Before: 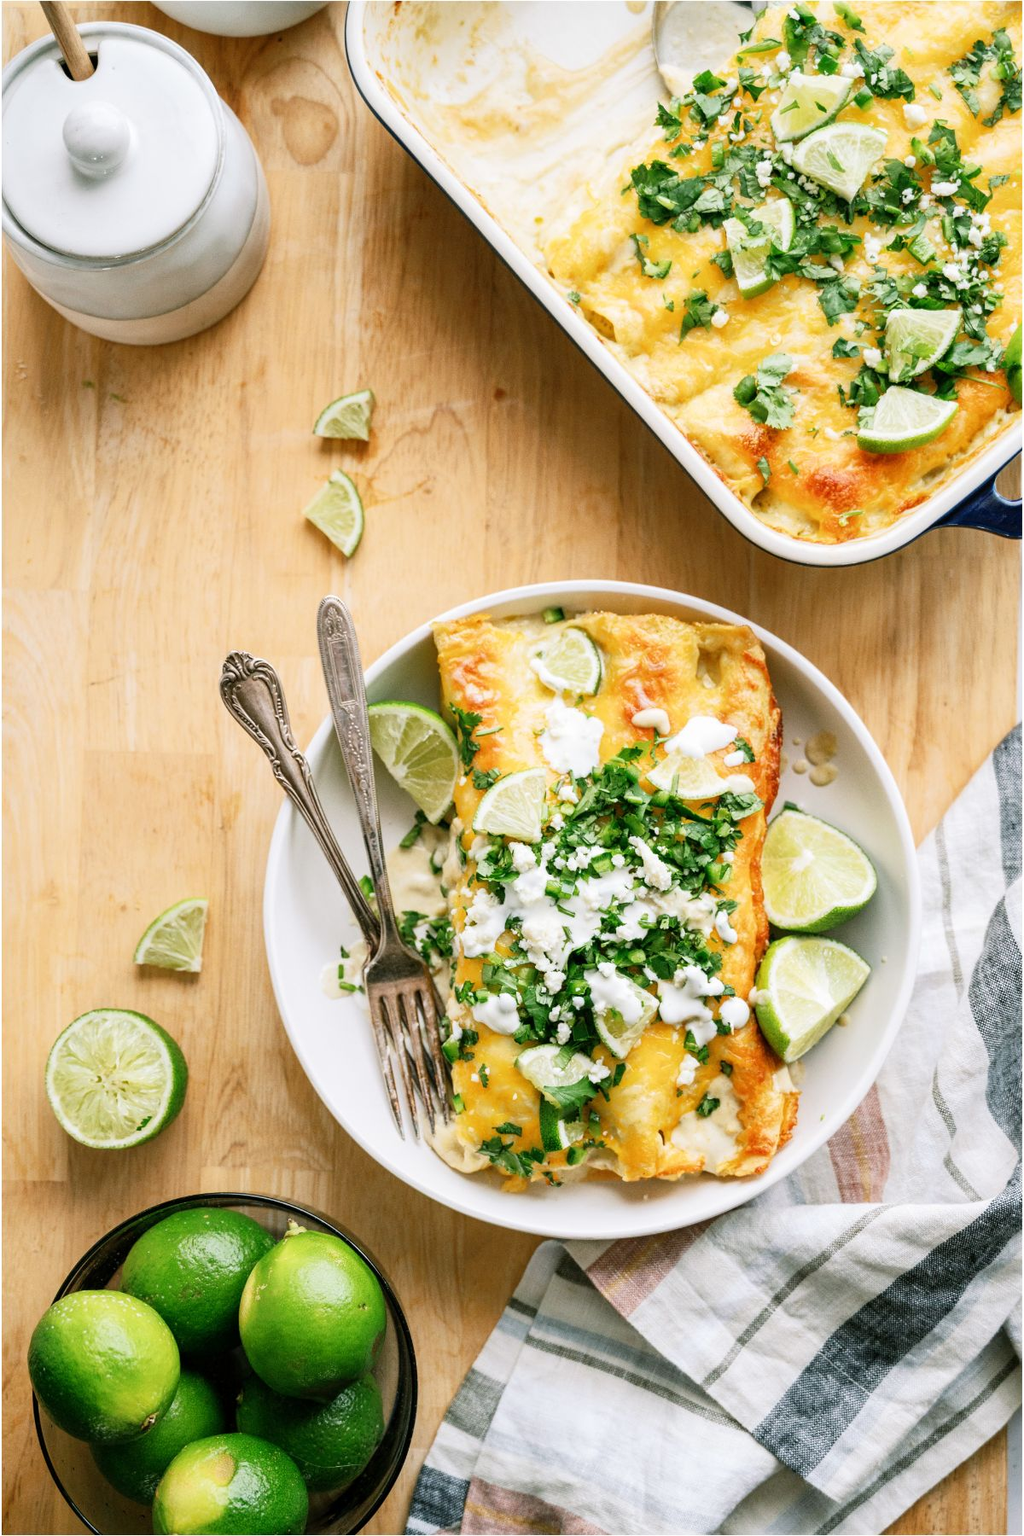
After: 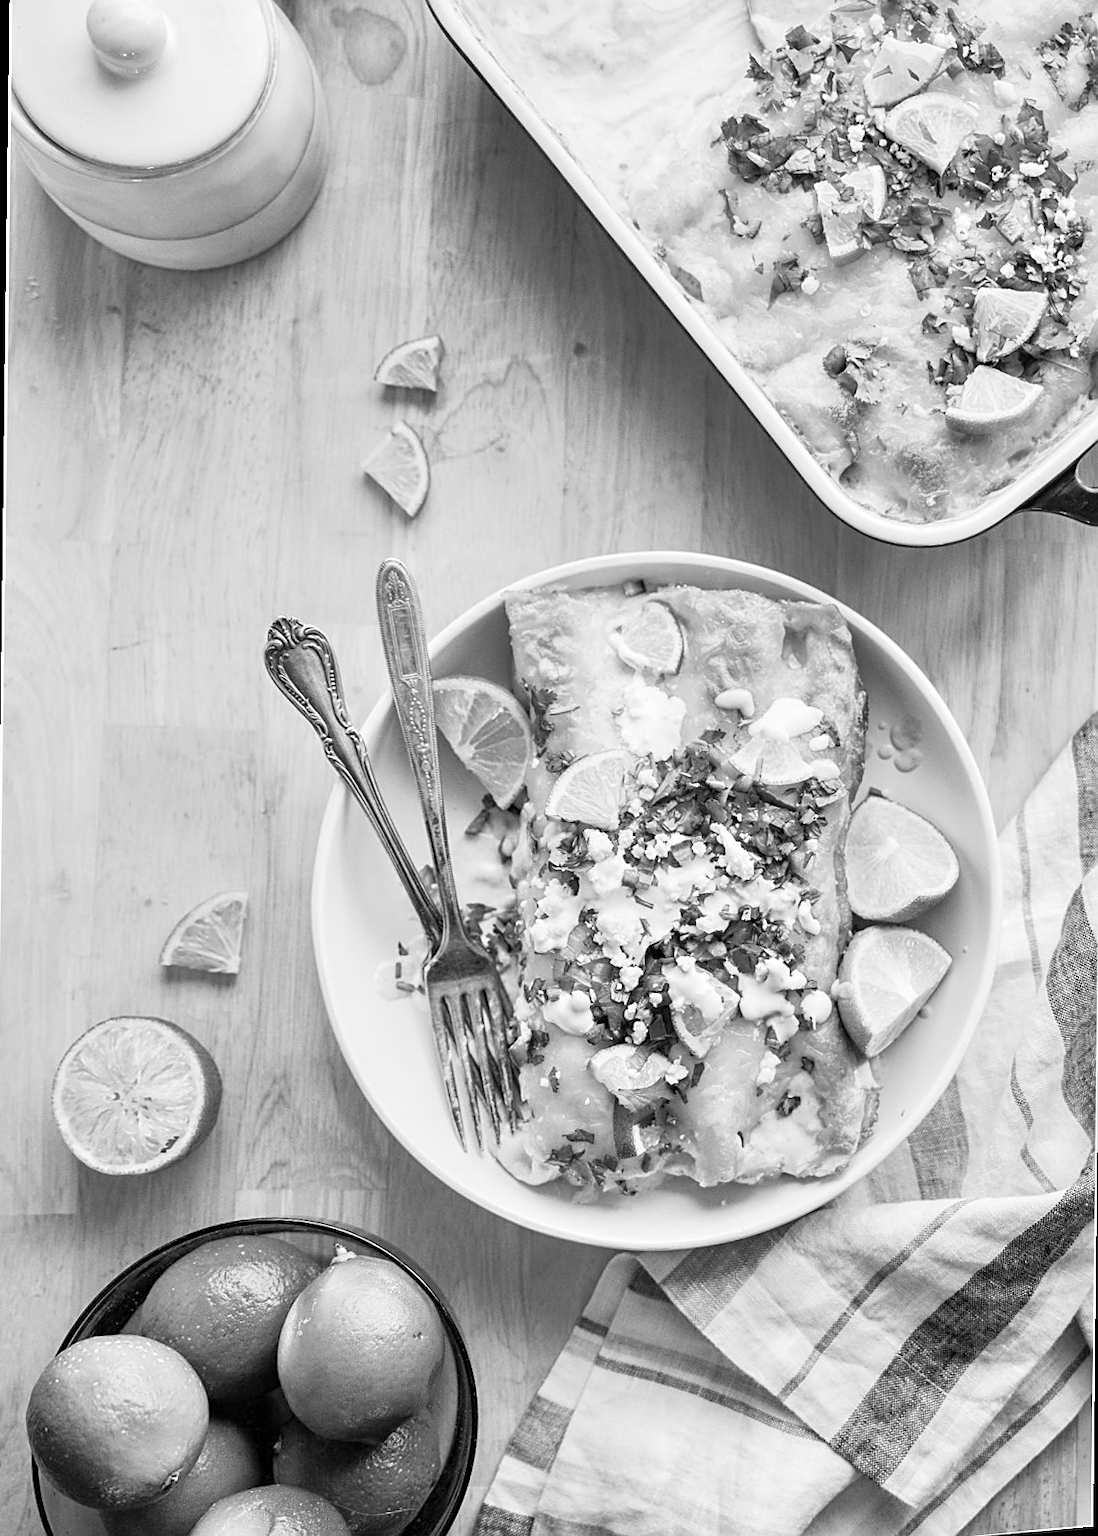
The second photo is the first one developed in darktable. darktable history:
sharpen: on, module defaults
tone equalizer: -8 EV 1 EV, -7 EV 1 EV, -6 EV 1 EV, -5 EV 1 EV, -4 EV 1 EV, -3 EV 0.75 EV, -2 EV 0.5 EV, -1 EV 0.25 EV
monochrome: on, module defaults
rotate and perspective: rotation 0.679°, lens shift (horizontal) 0.136, crop left 0.009, crop right 0.991, crop top 0.078, crop bottom 0.95
